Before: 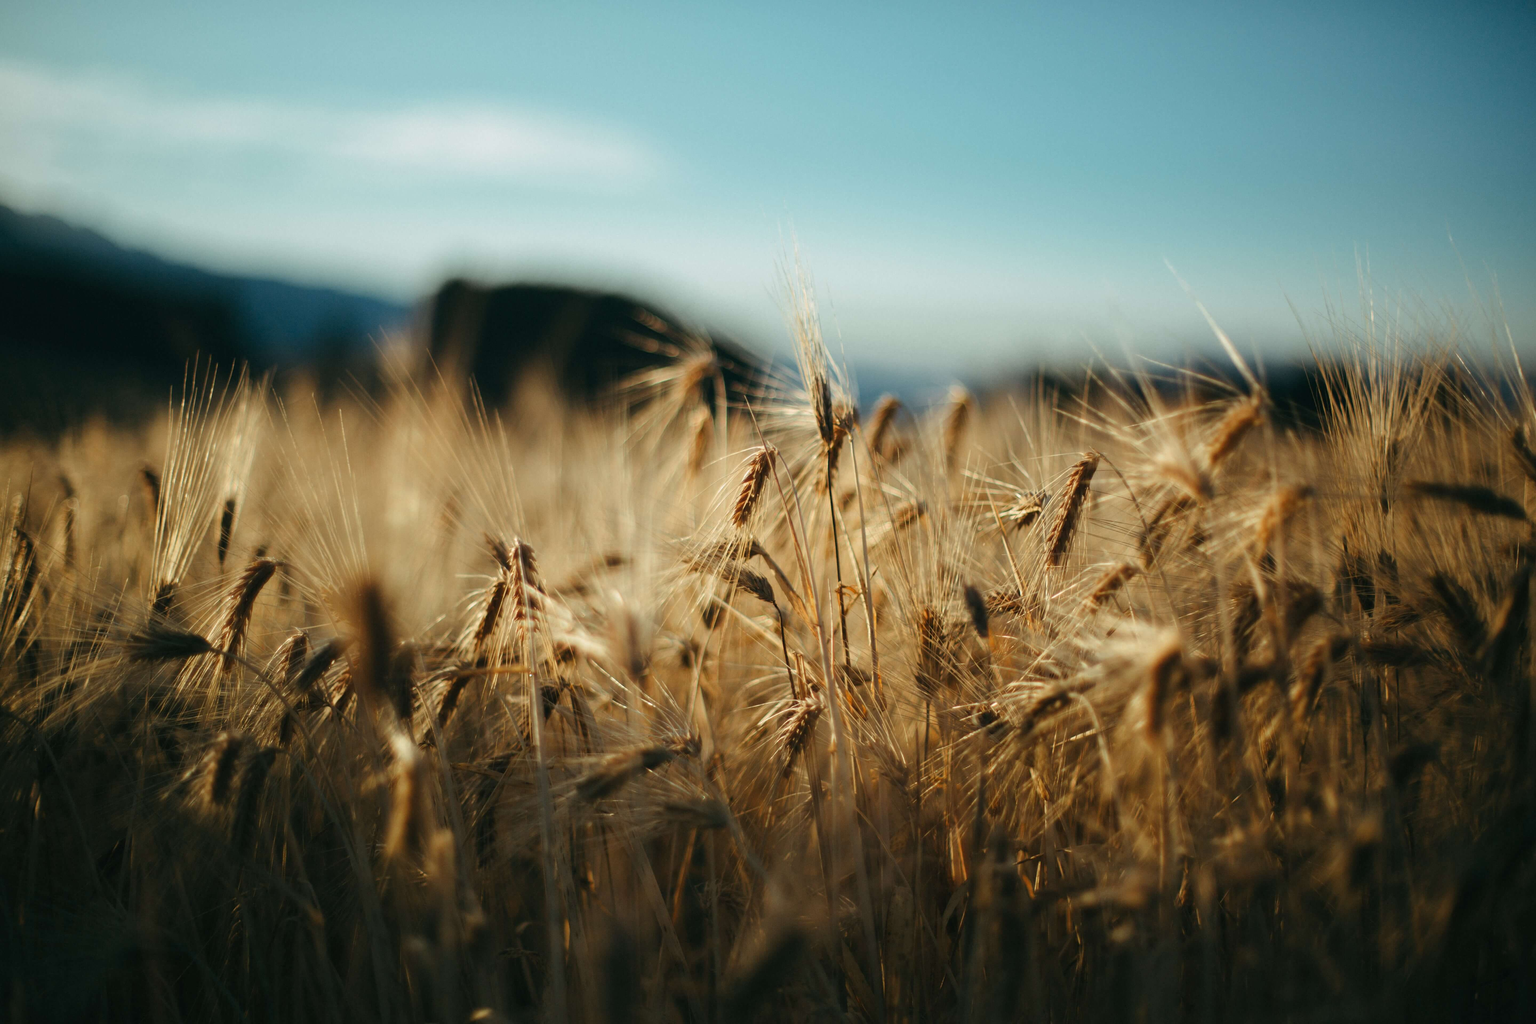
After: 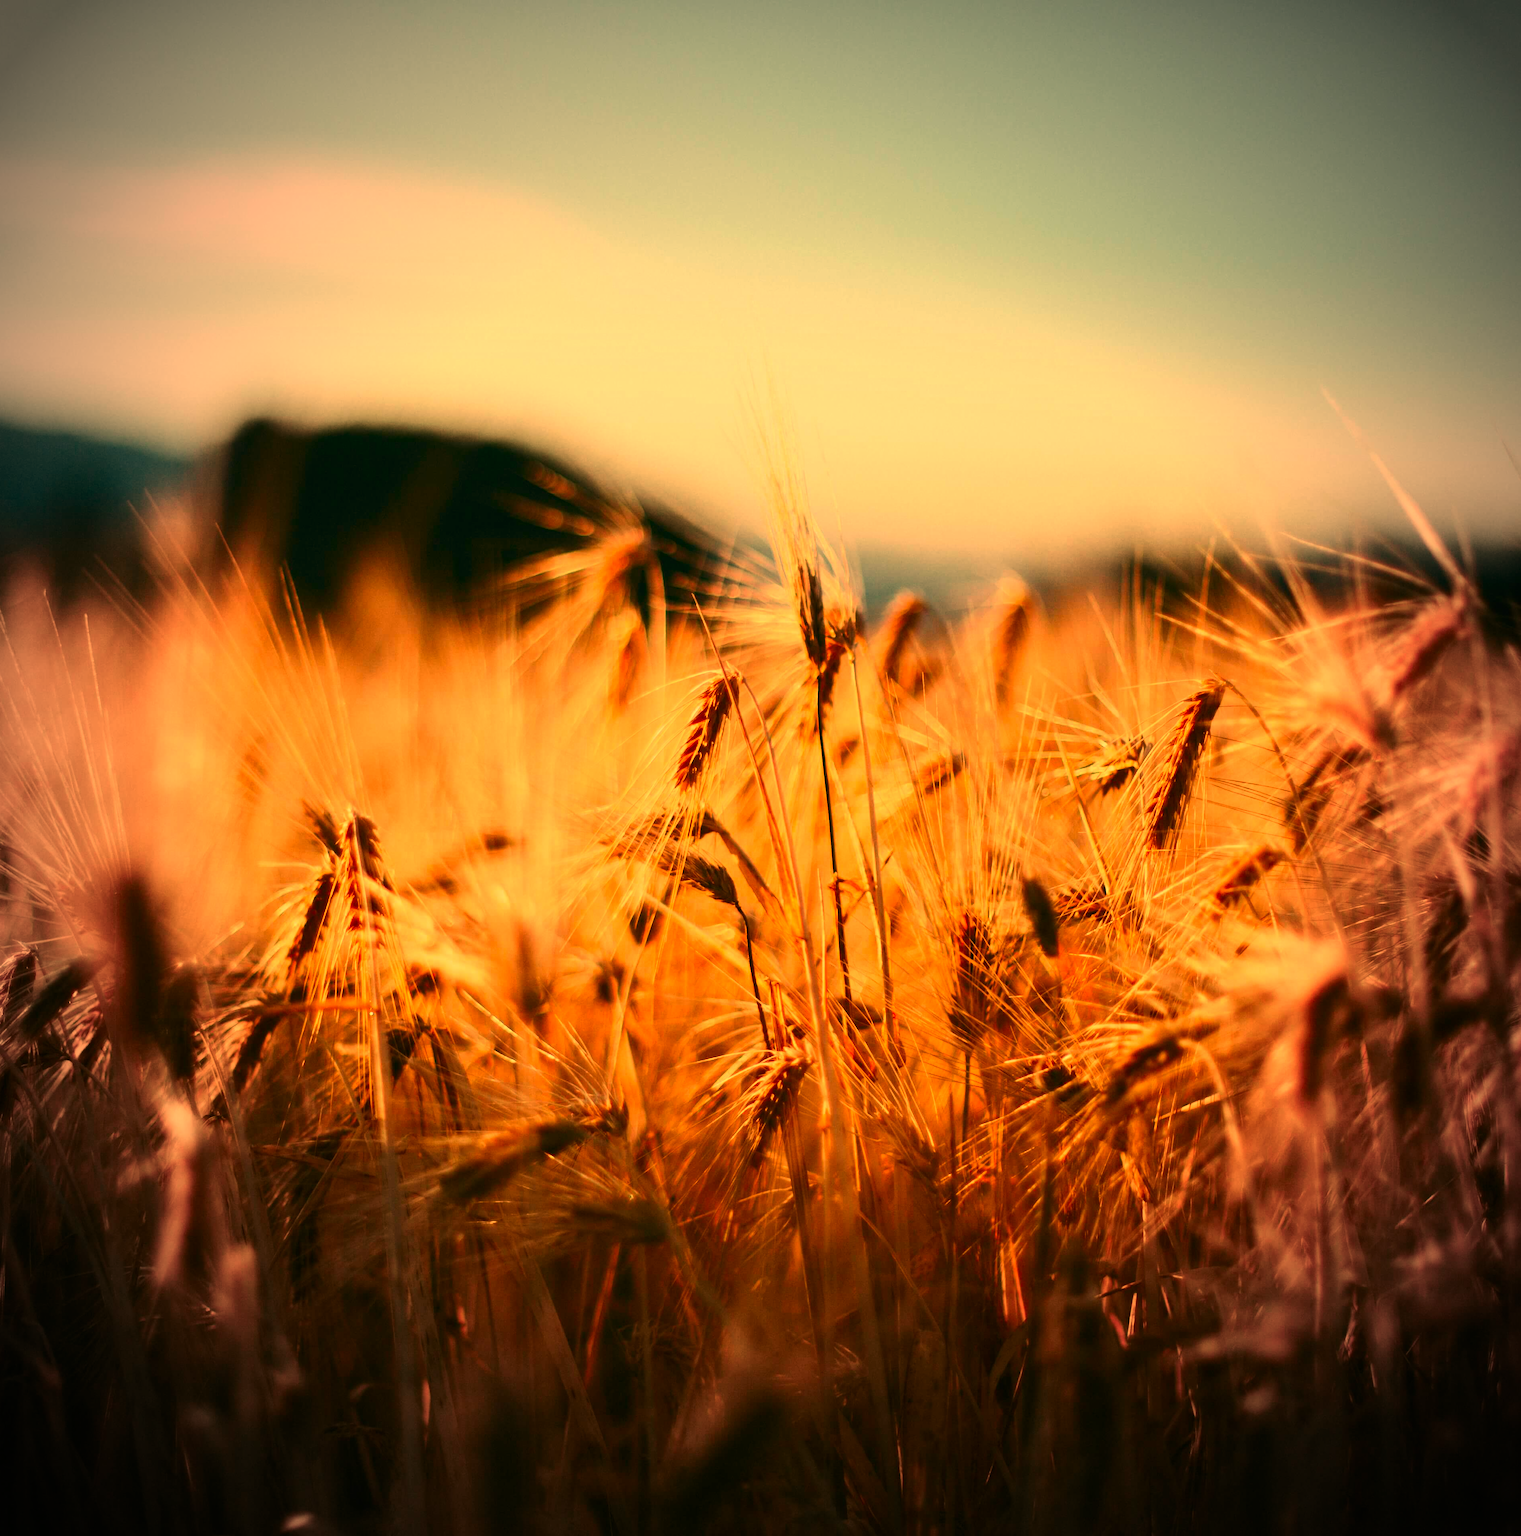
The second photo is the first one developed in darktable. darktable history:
contrast brightness saturation: contrast 0.18, saturation 0.3
vignetting: fall-off start 67.5%, fall-off radius 67.23%, brightness -0.813, automatic ratio true
crop and rotate: left 18.442%, right 15.508%
white balance: red 1.467, blue 0.684
